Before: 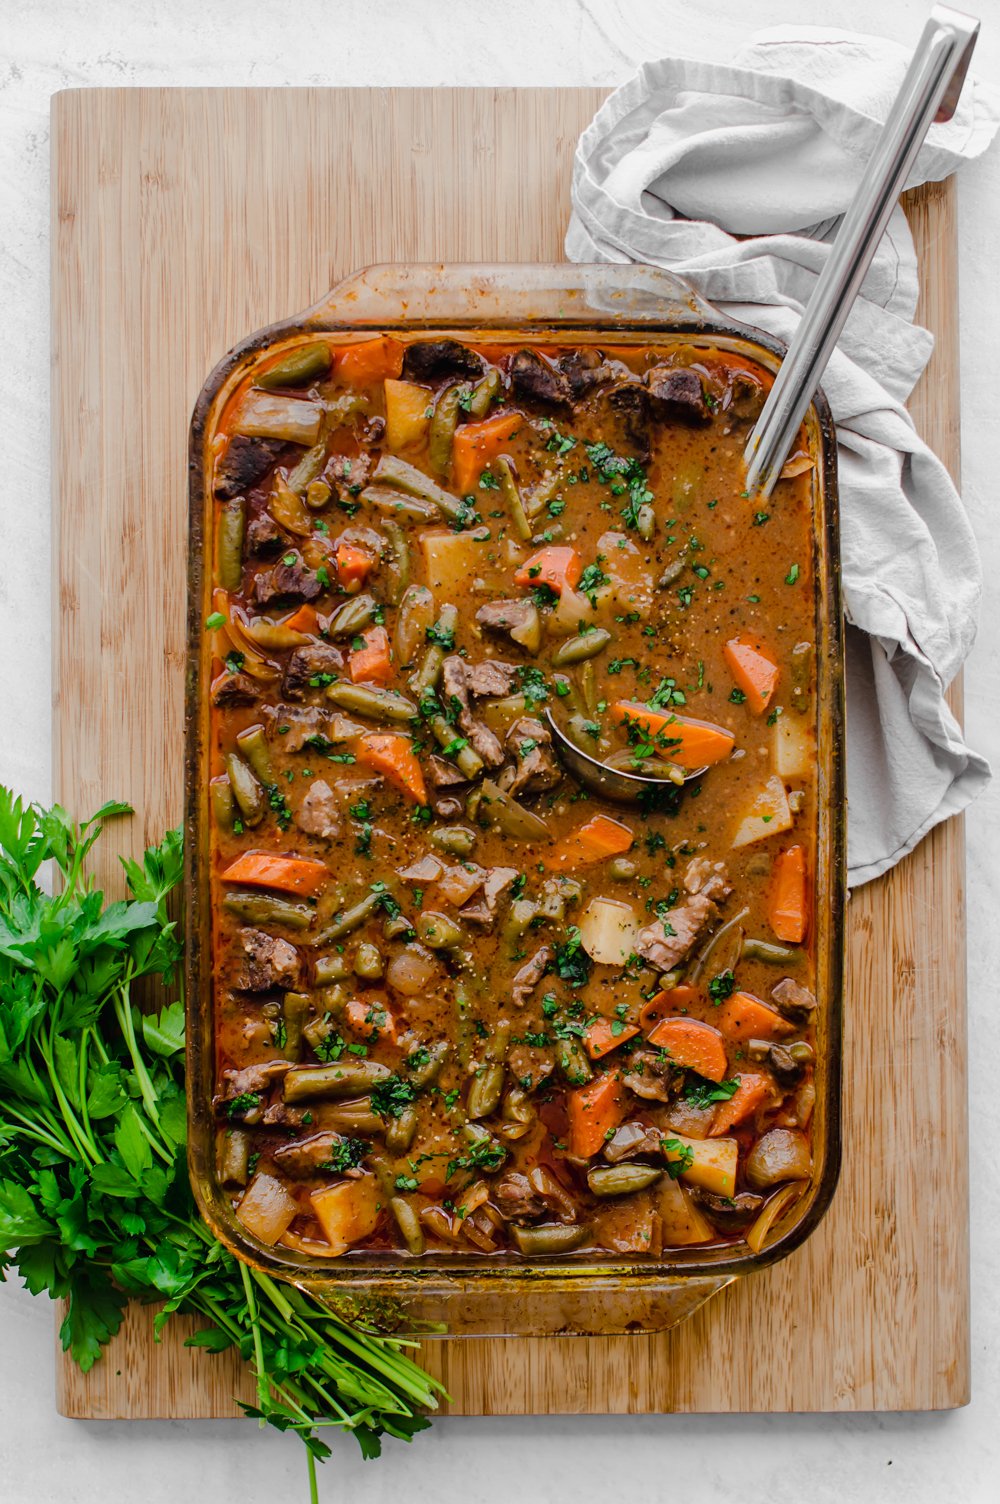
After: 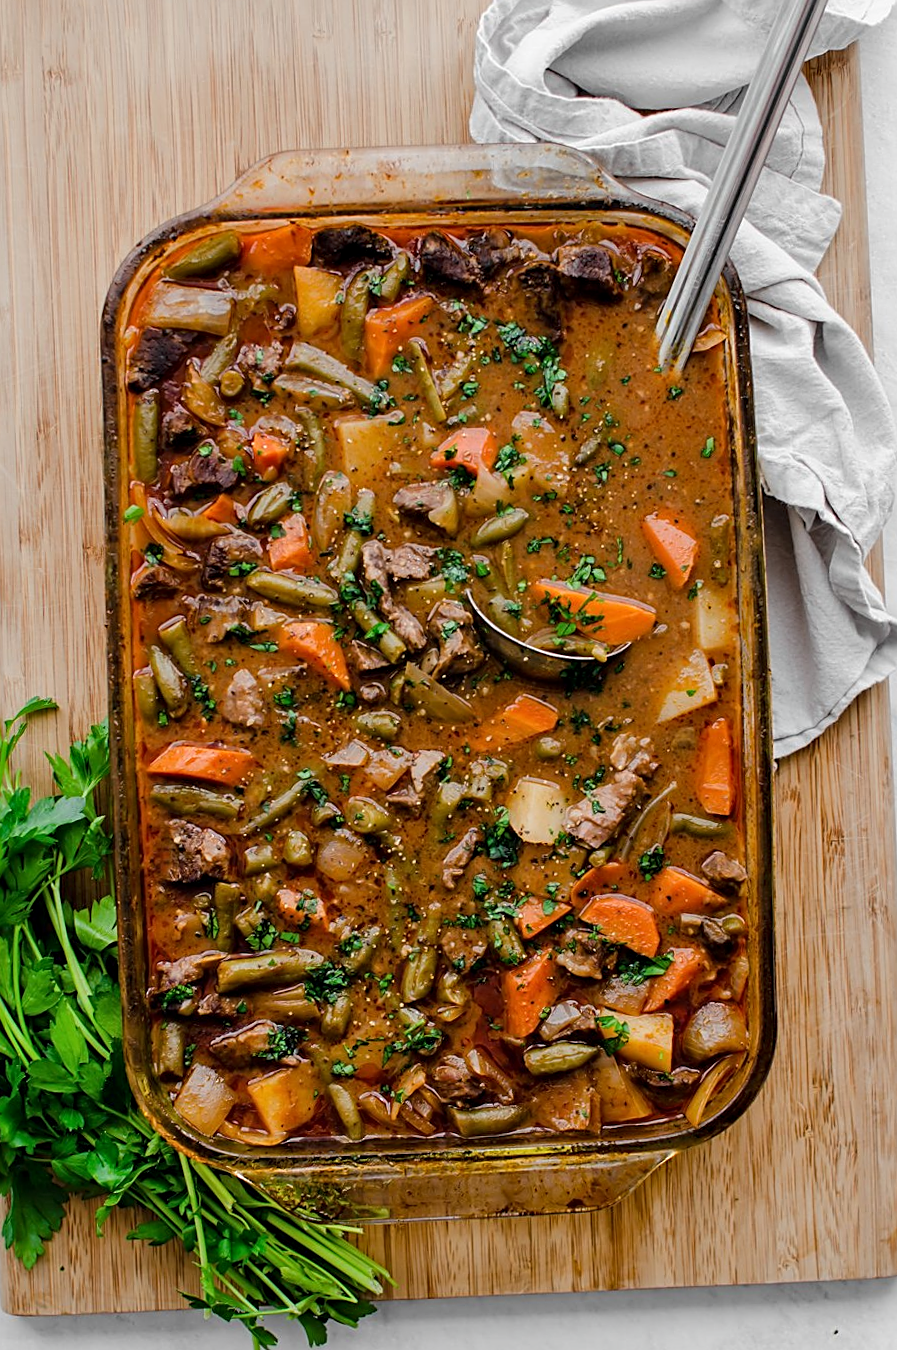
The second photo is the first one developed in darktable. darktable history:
crop and rotate: angle 1.96°, left 5.673%, top 5.673%
contrast equalizer: octaves 7, y [[0.6 ×6], [0.55 ×6], [0 ×6], [0 ×6], [0 ×6]], mix 0.15
sharpen: on, module defaults
